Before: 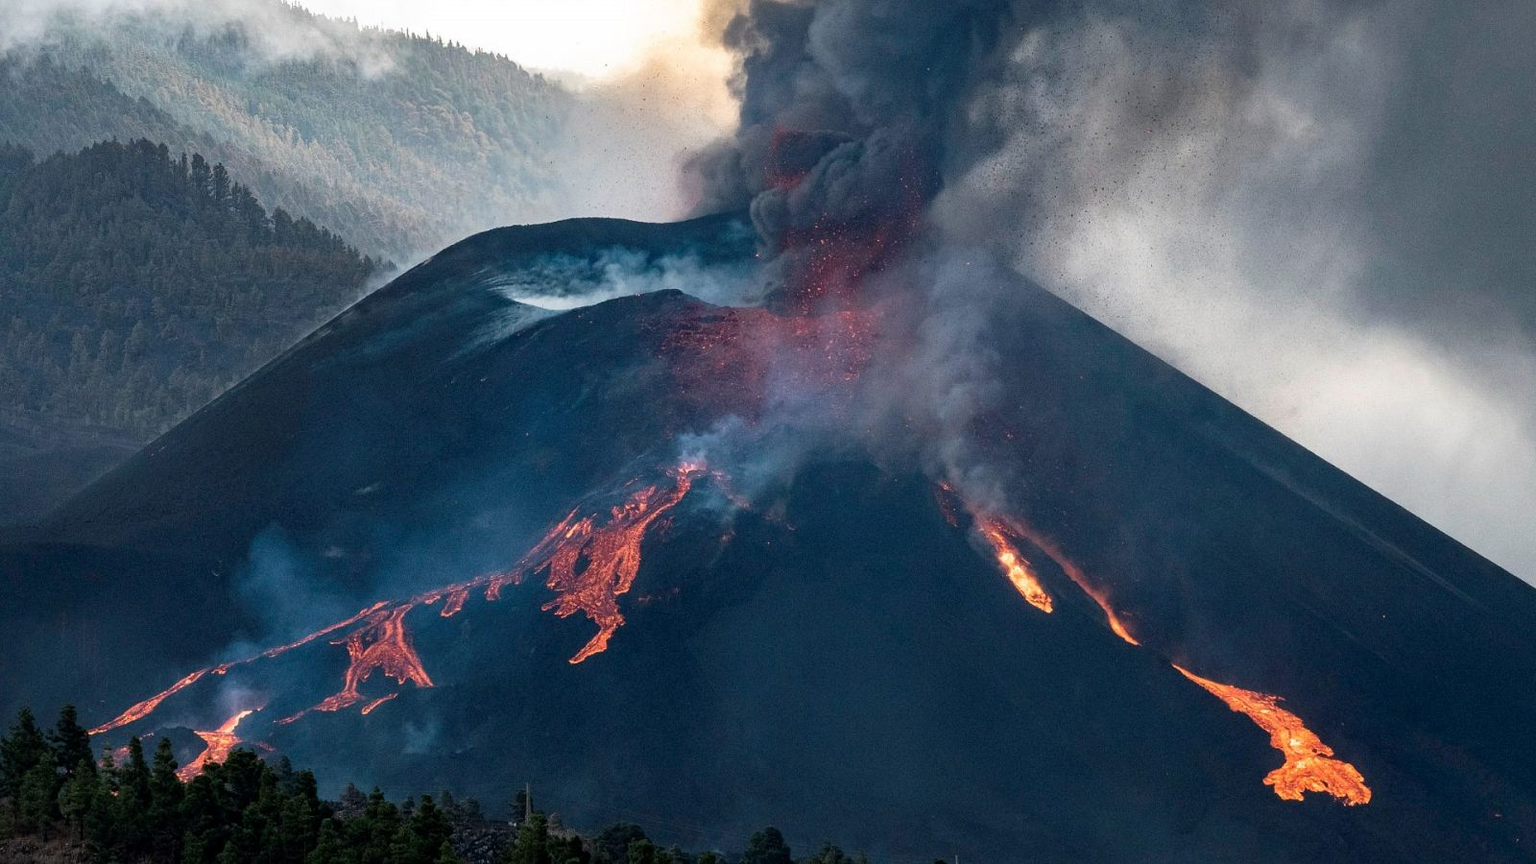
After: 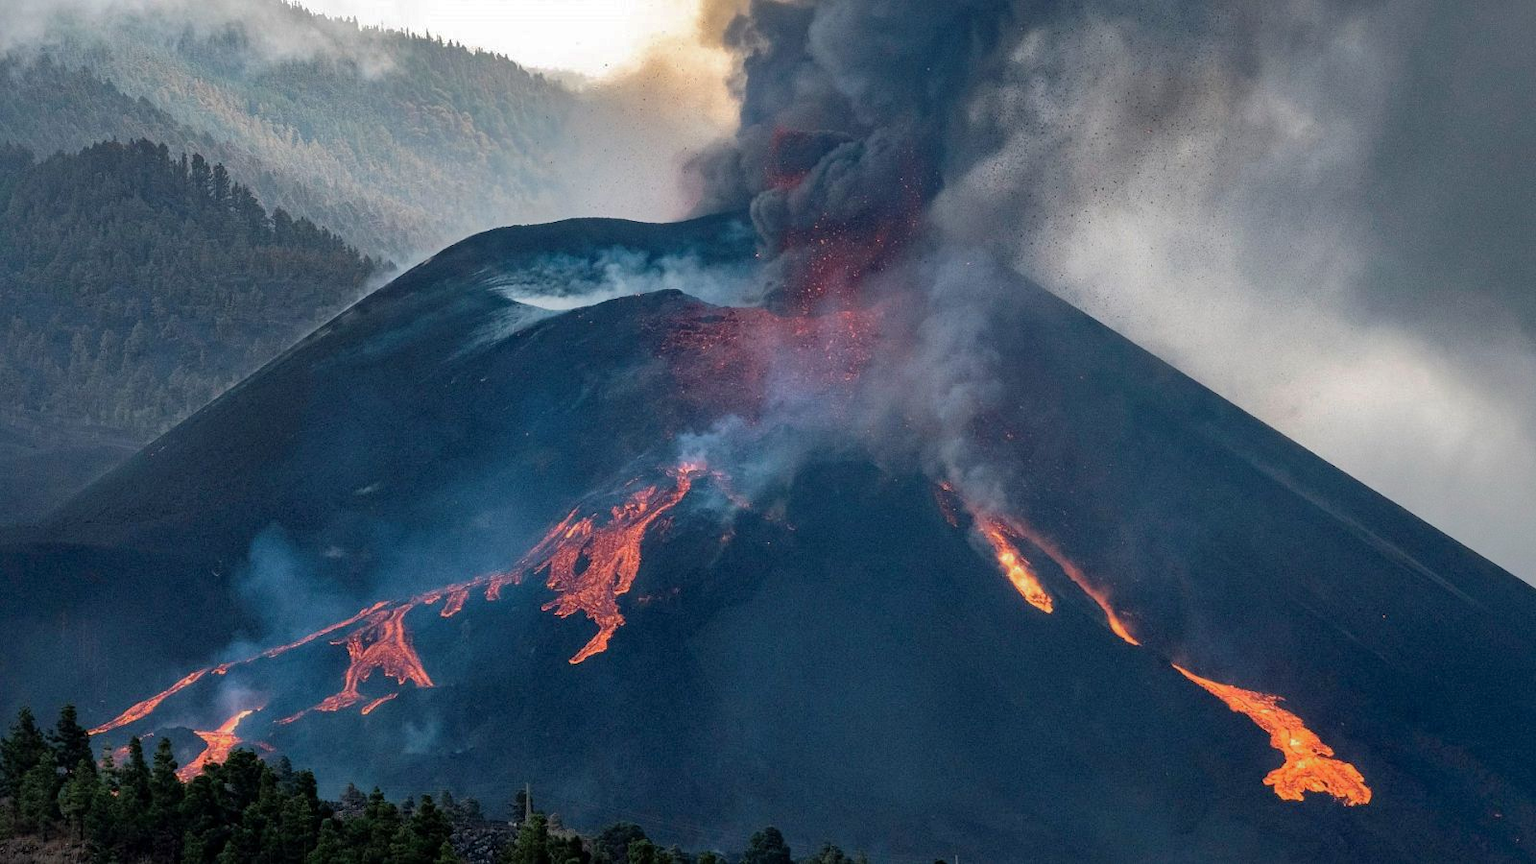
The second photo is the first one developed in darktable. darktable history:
shadows and highlights: shadows 39.49, highlights -59.78
